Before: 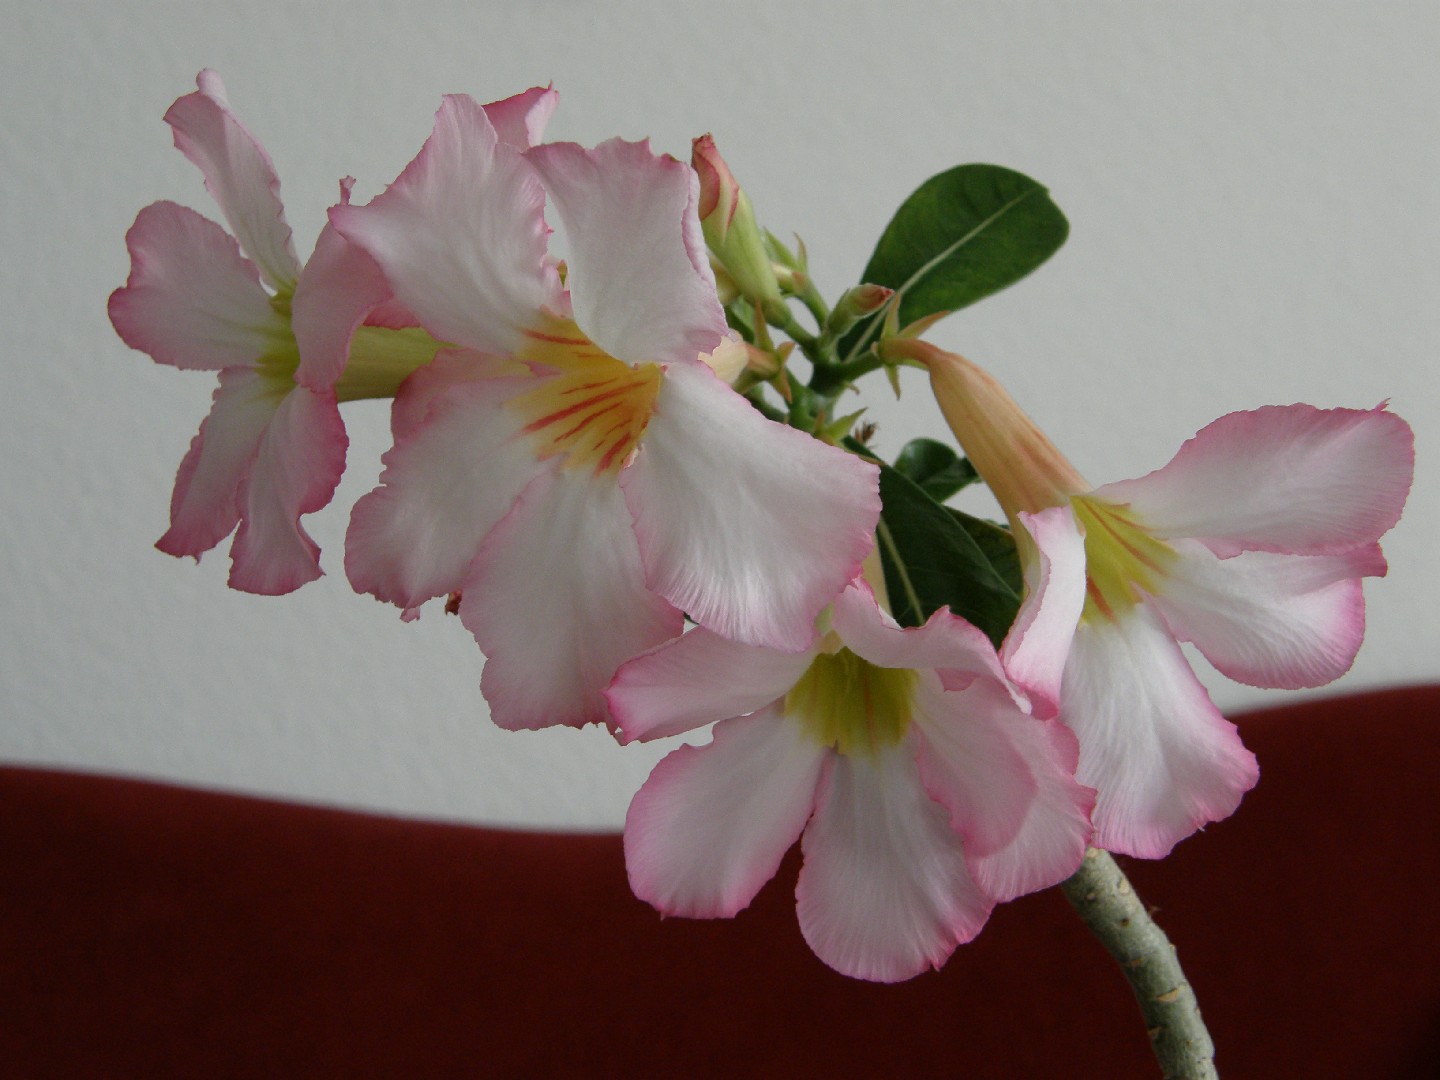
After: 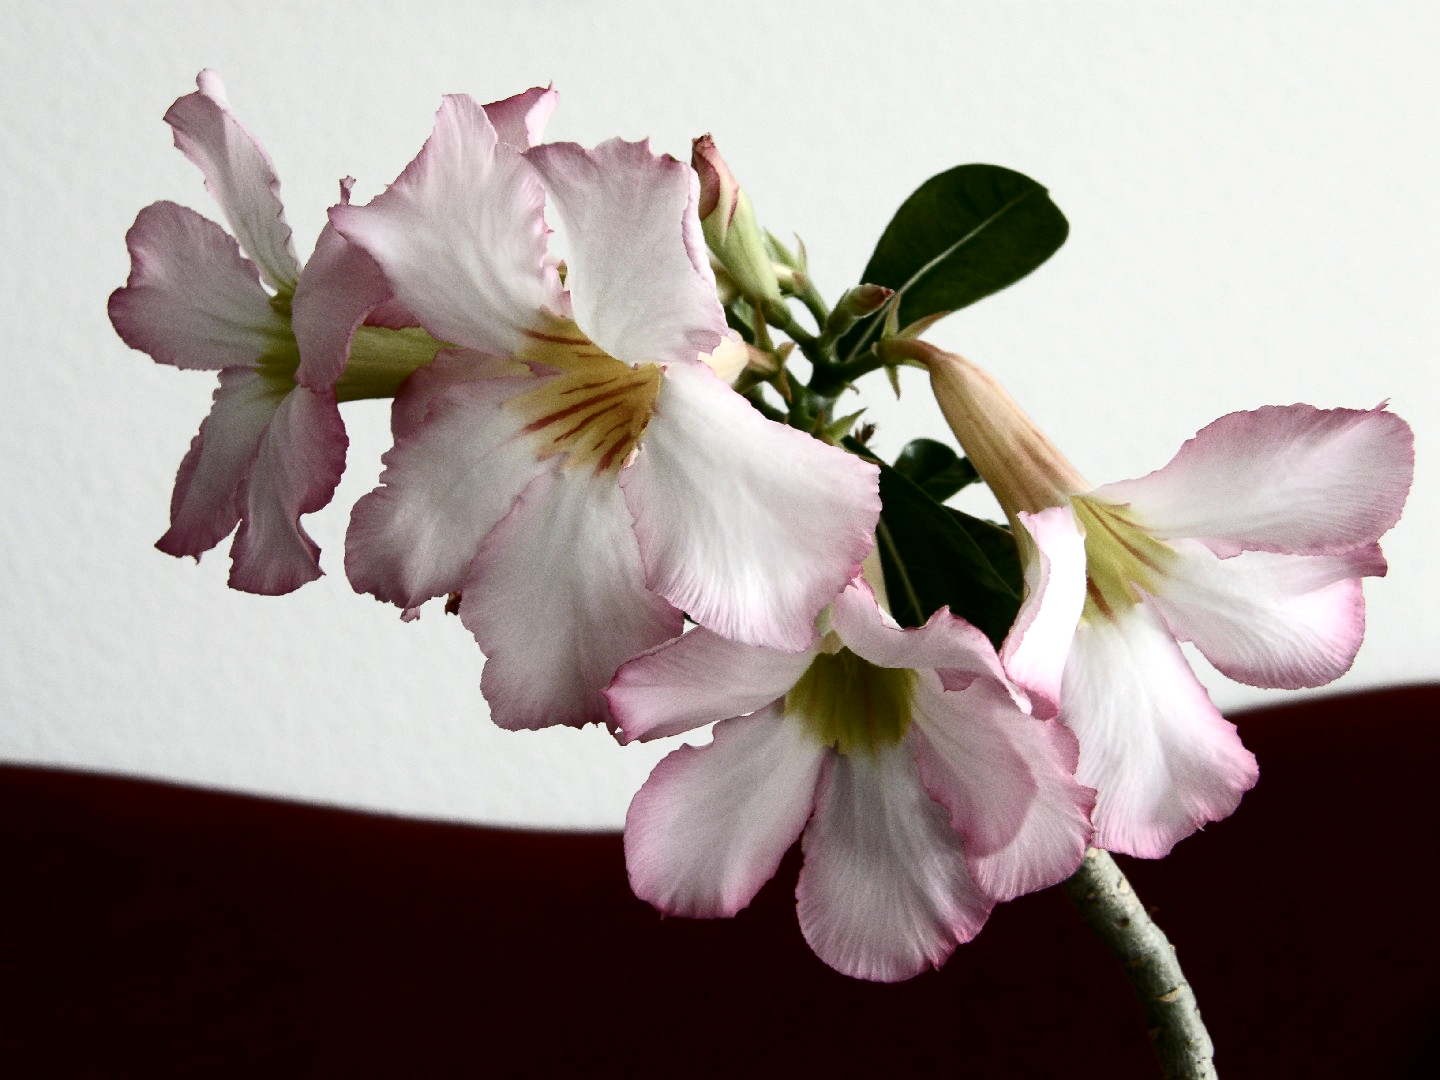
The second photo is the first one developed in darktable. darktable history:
contrast brightness saturation: contrast 0.25, saturation -0.31
tone equalizer: -8 EV -1.08 EV, -7 EV -1.01 EV, -6 EV -0.867 EV, -5 EV -0.578 EV, -3 EV 0.578 EV, -2 EV 0.867 EV, -1 EV 1.01 EV, +0 EV 1.08 EV, edges refinement/feathering 500, mask exposure compensation -1.57 EV, preserve details no
color balance rgb: perceptual saturation grading › global saturation 20%, perceptual saturation grading › highlights -25%, perceptual saturation grading › shadows 25%
